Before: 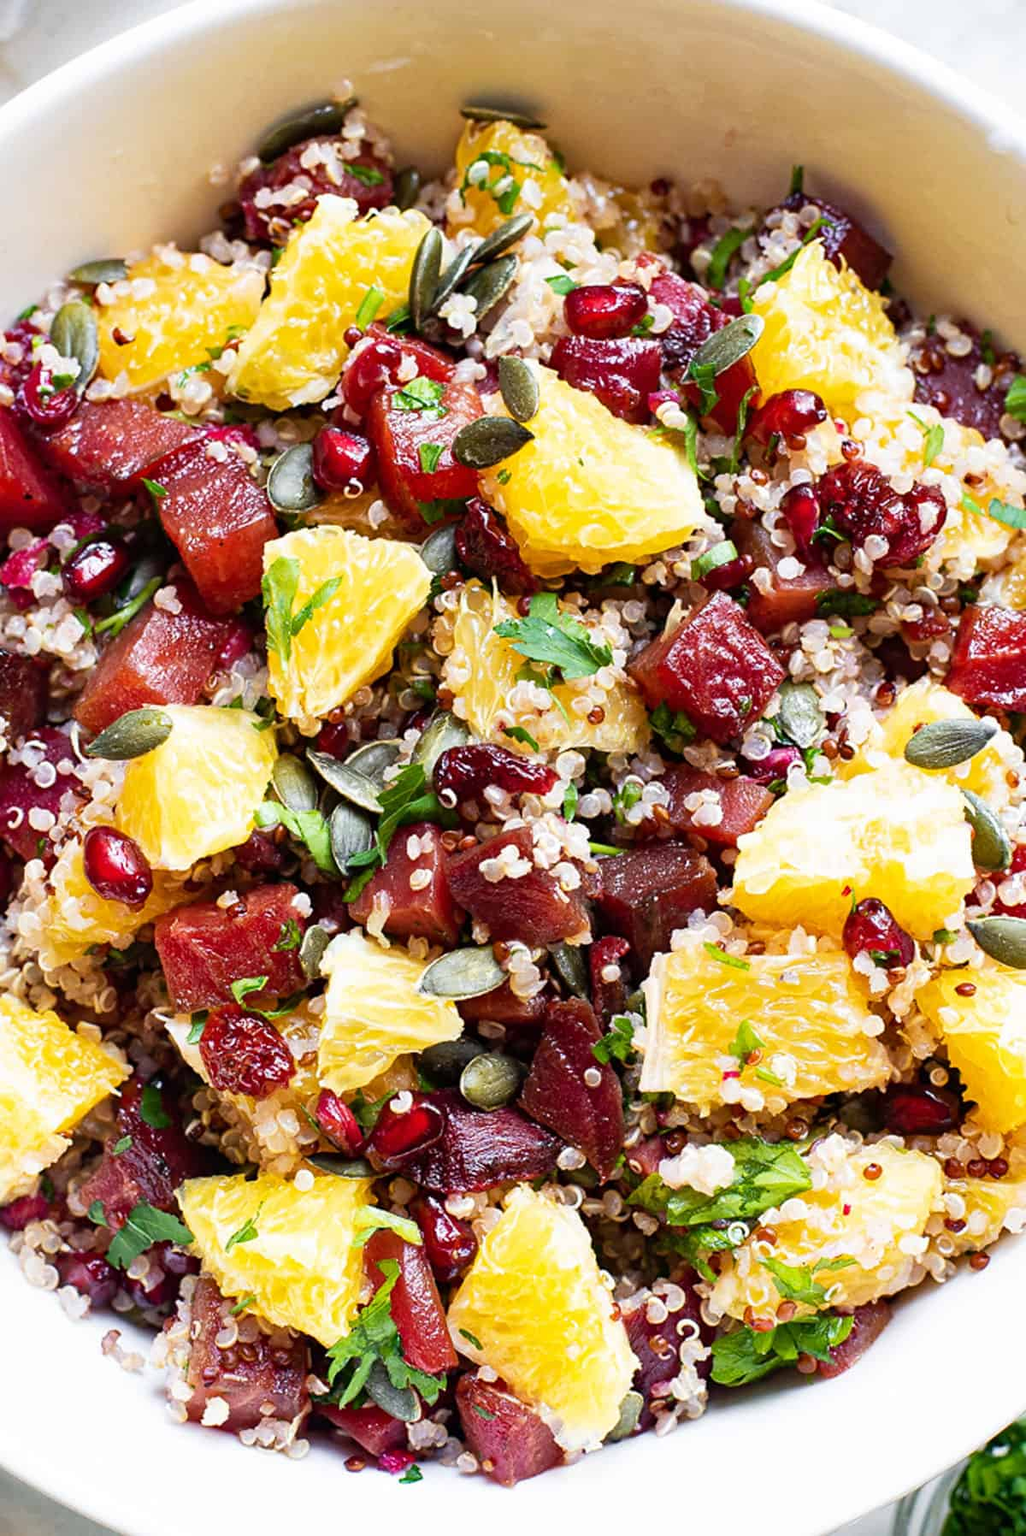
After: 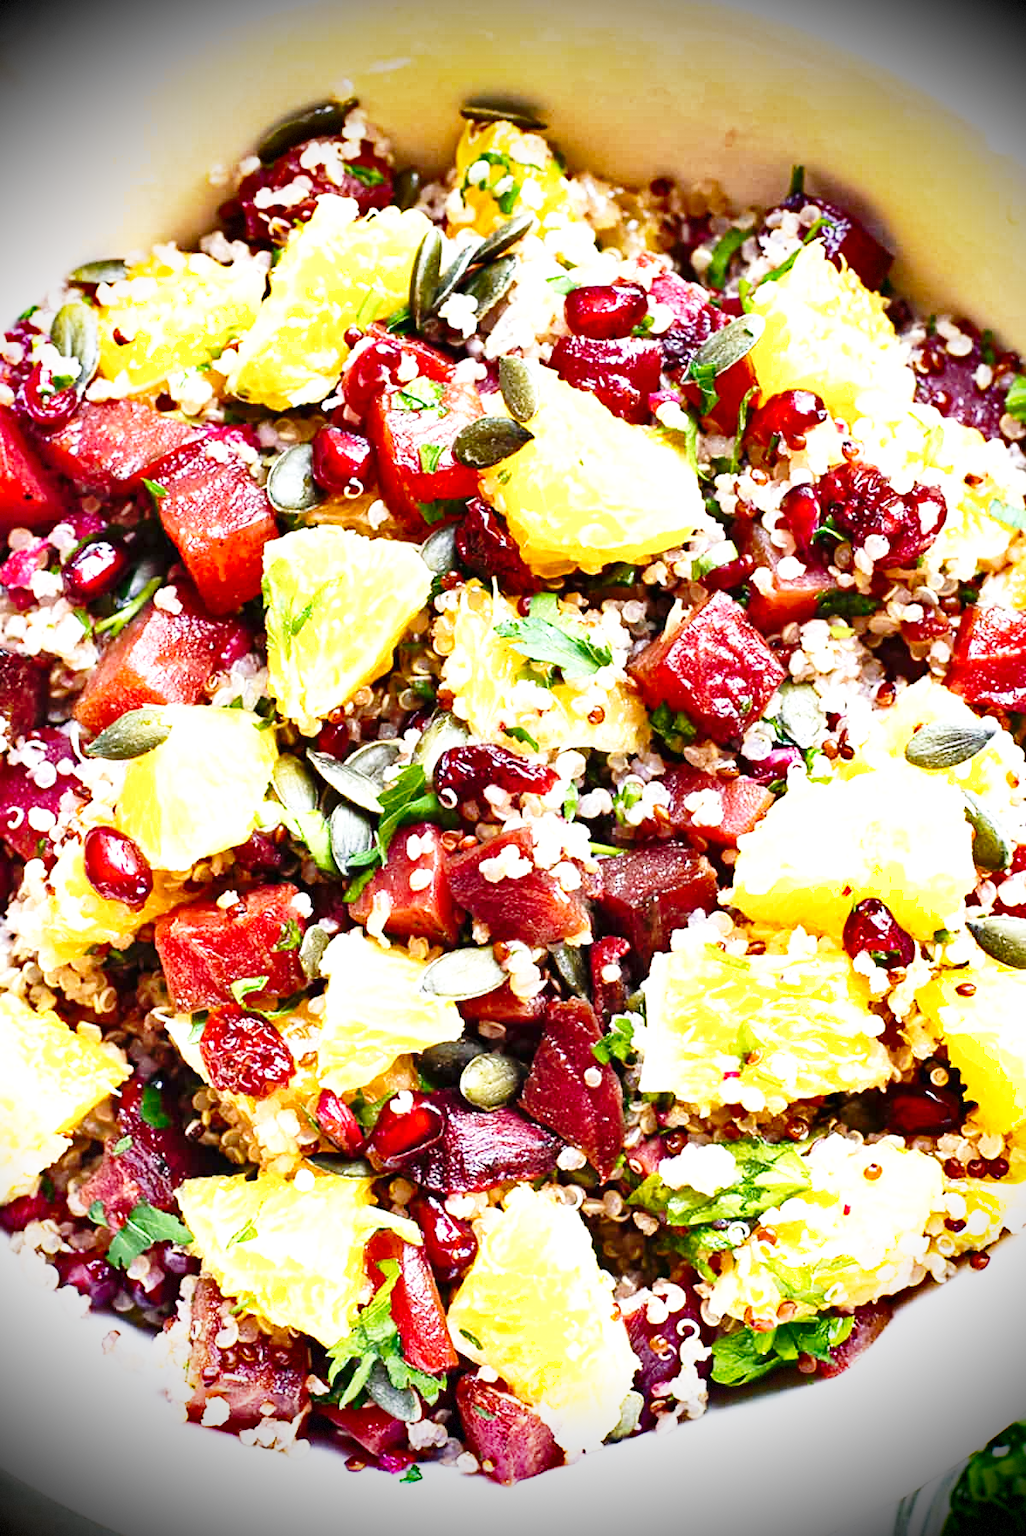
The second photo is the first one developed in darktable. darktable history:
shadows and highlights: shadows 59.14, soften with gaussian
base curve: curves: ch0 [(0, 0) (0.028, 0.03) (0.121, 0.232) (0.46, 0.748) (0.859, 0.968) (1, 1)], preserve colors none
exposure: exposure 0.738 EV, compensate exposure bias true, compensate highlight preservation false
vignetting: fall-off start 71.47%, brightness -0.999, saturation 0.498, dithering 8-bit output
